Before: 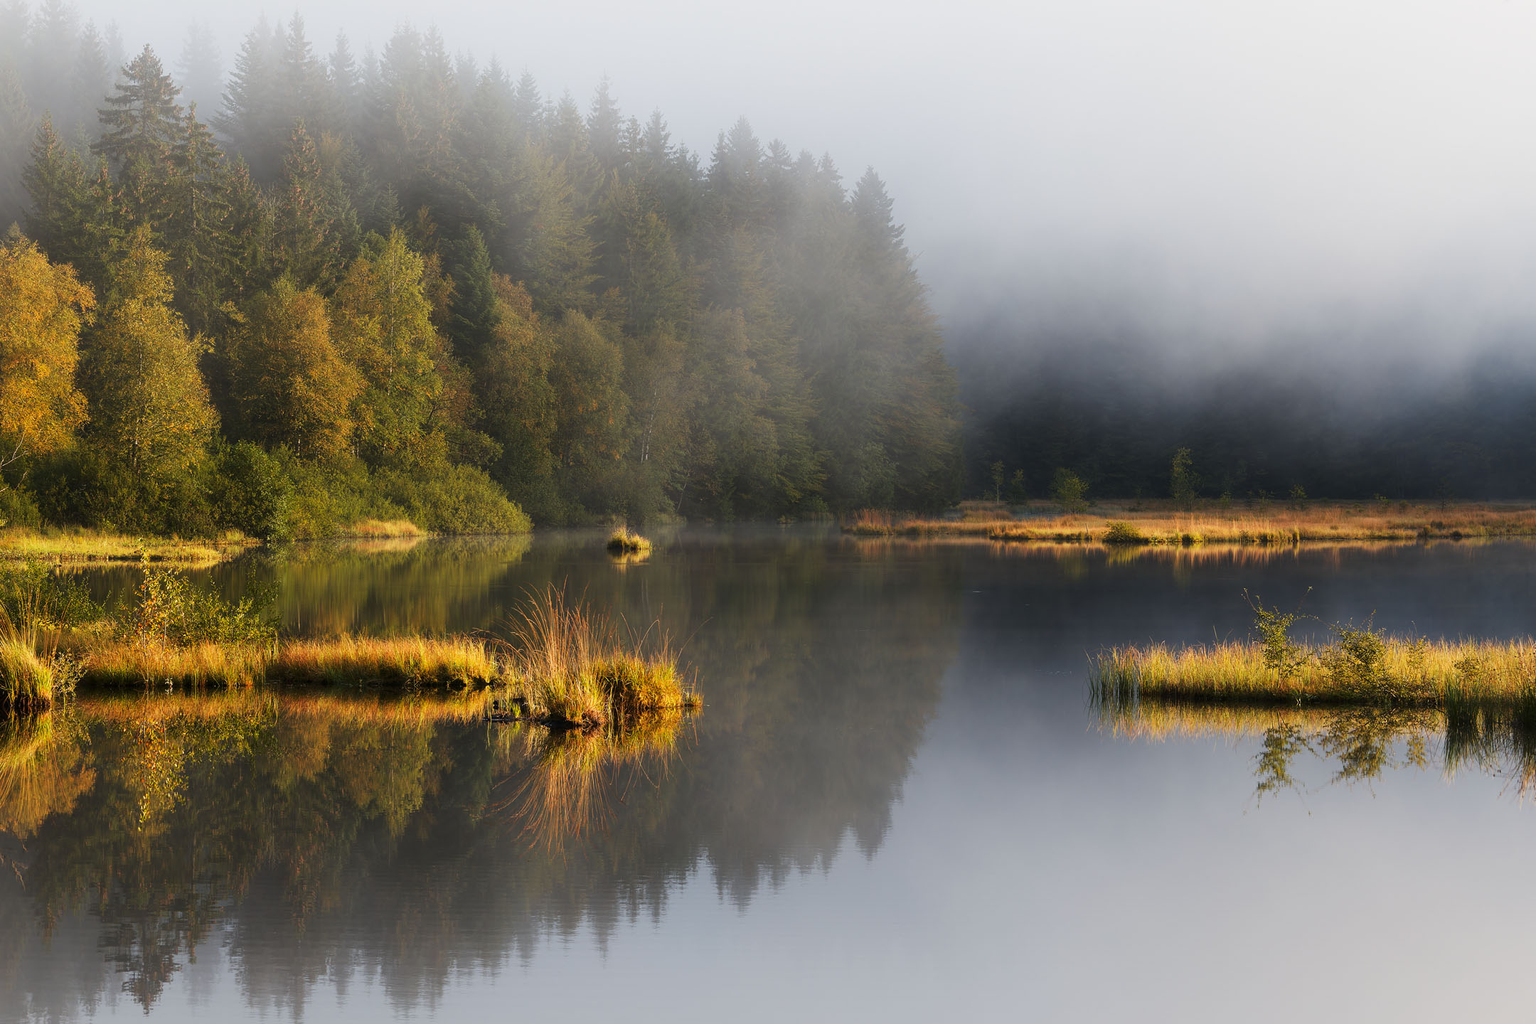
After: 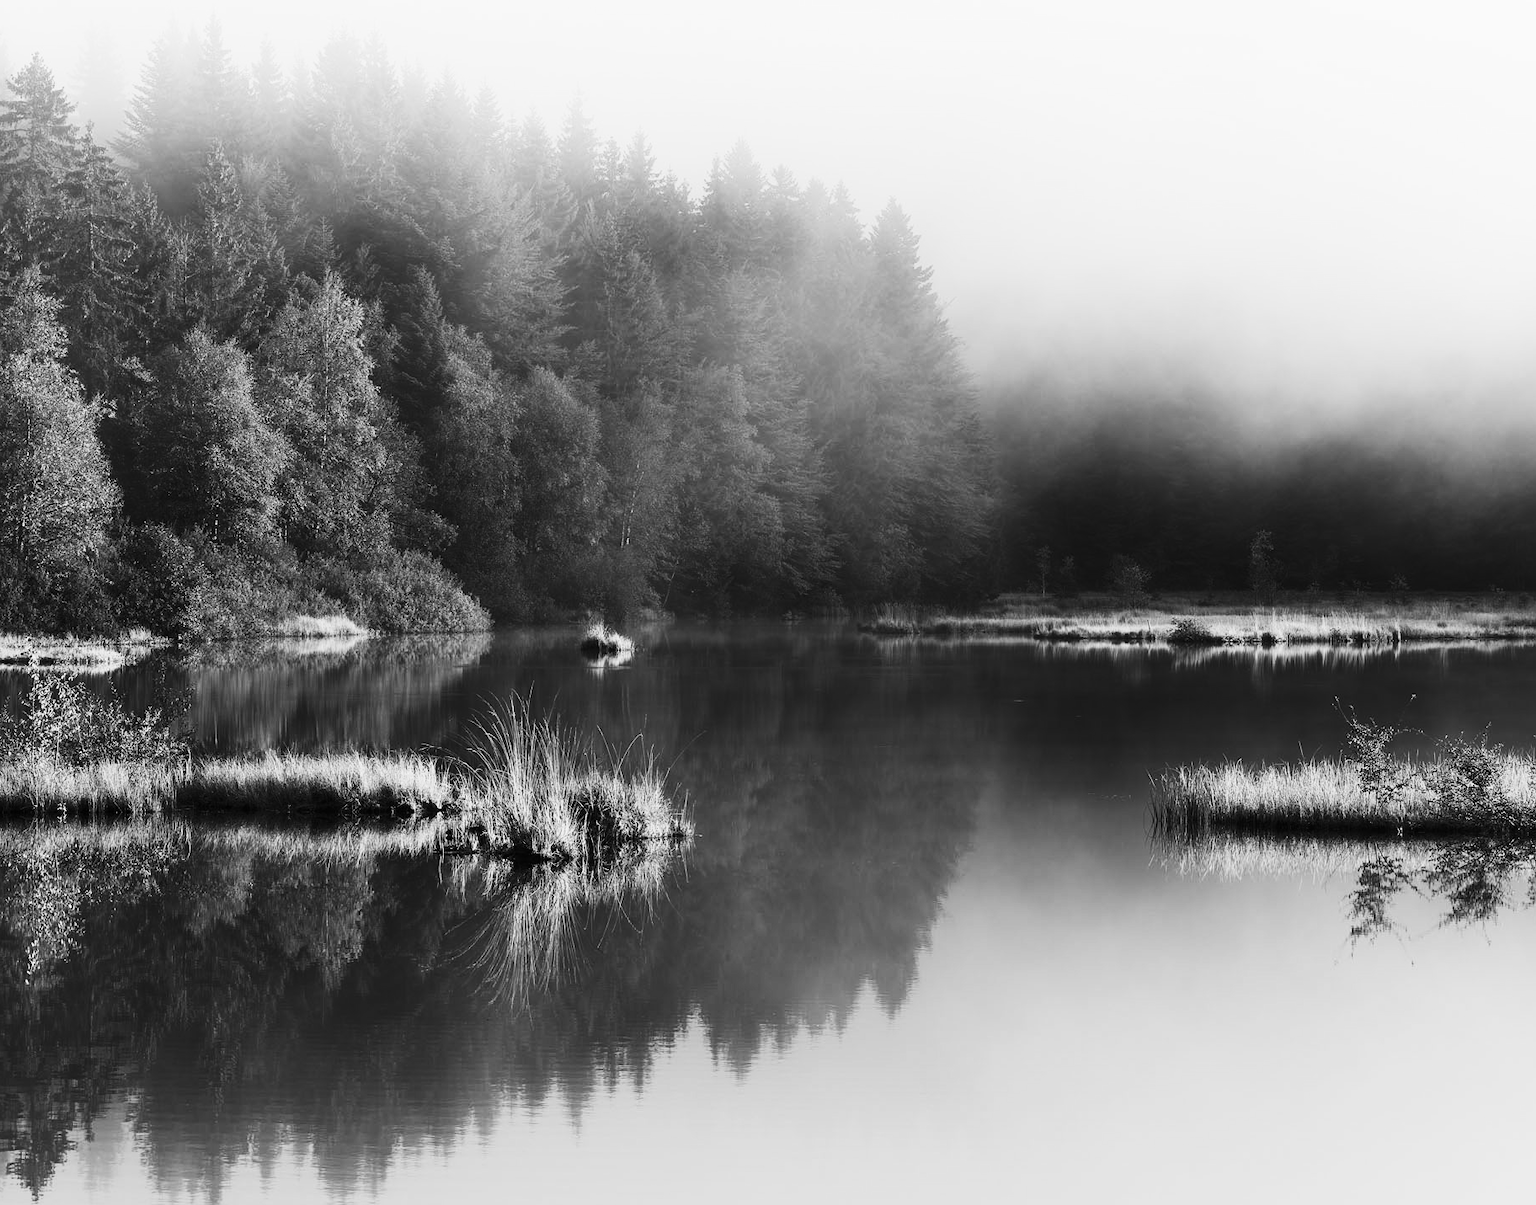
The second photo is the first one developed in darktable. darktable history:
crop: left 7.598%, right 7.873%
contrast brightness saturation: contrast 0.4, brightness 0.1, saturation 0.21
monochrome: on, module defaults
color correction: highlights a* -0.137, highlights b* 0.137
